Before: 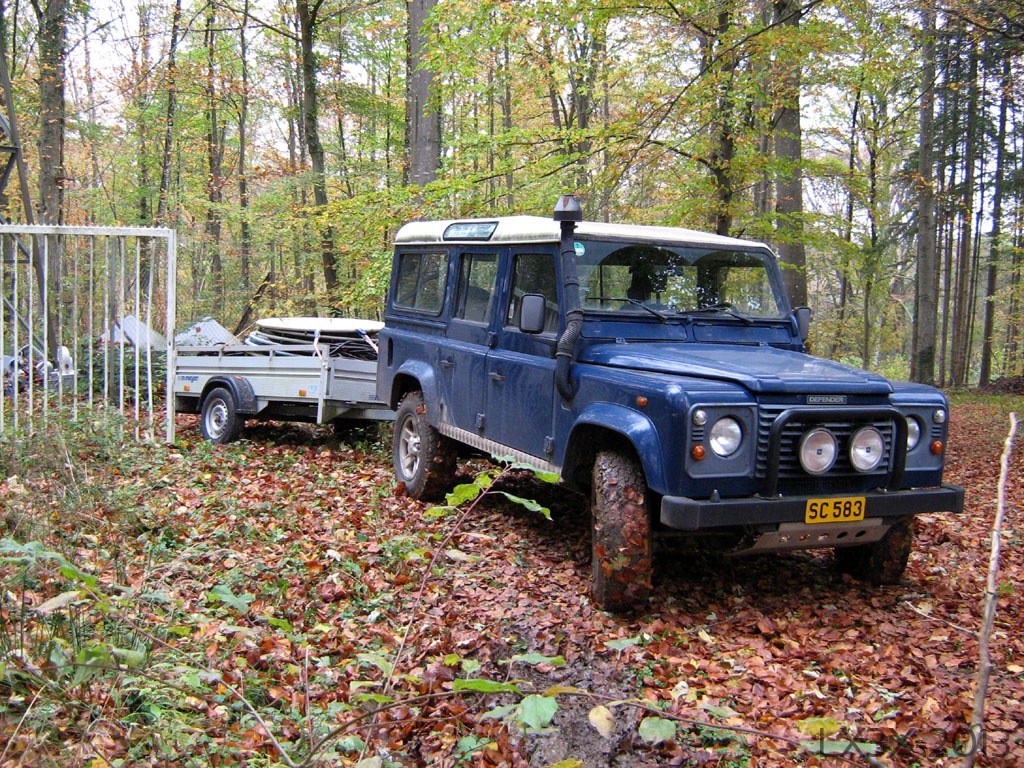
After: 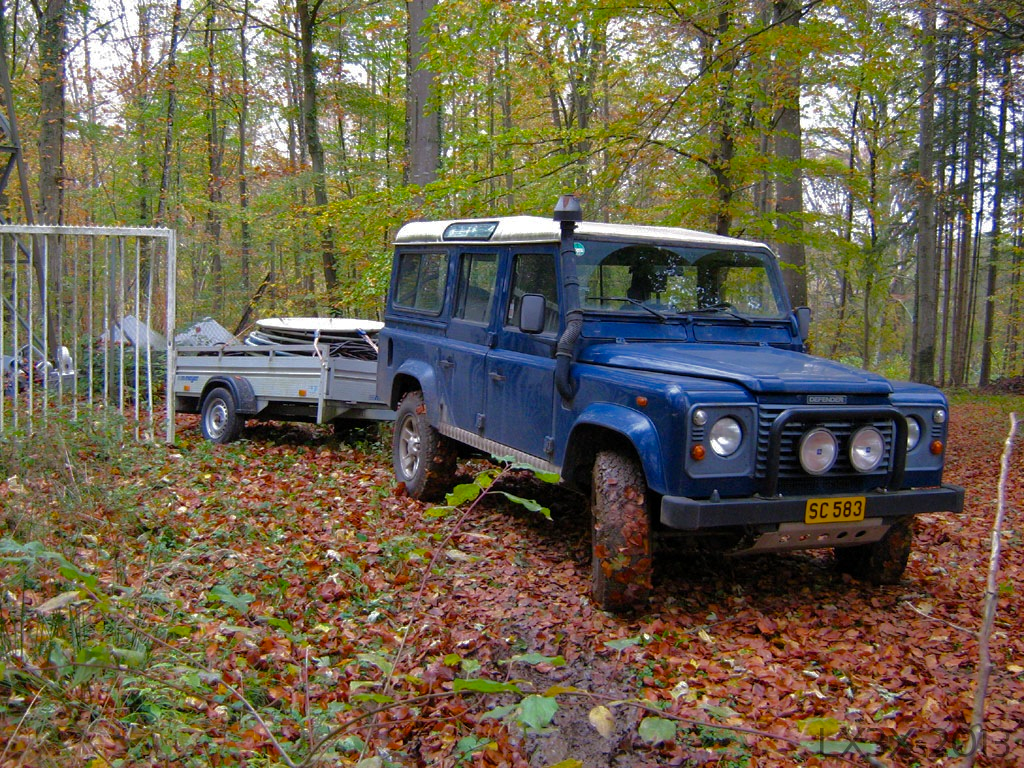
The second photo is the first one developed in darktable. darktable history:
color balance rgb: perceptual saturation grading › global saturation 25%, perceptual brilliance grading › mid-tones 10%, perceptual brilliance grading › shadows 15%, global vibrance 20%
base curve: curves: ch0 [(0, 0) (0.841, 0.609) (1, 1)]
